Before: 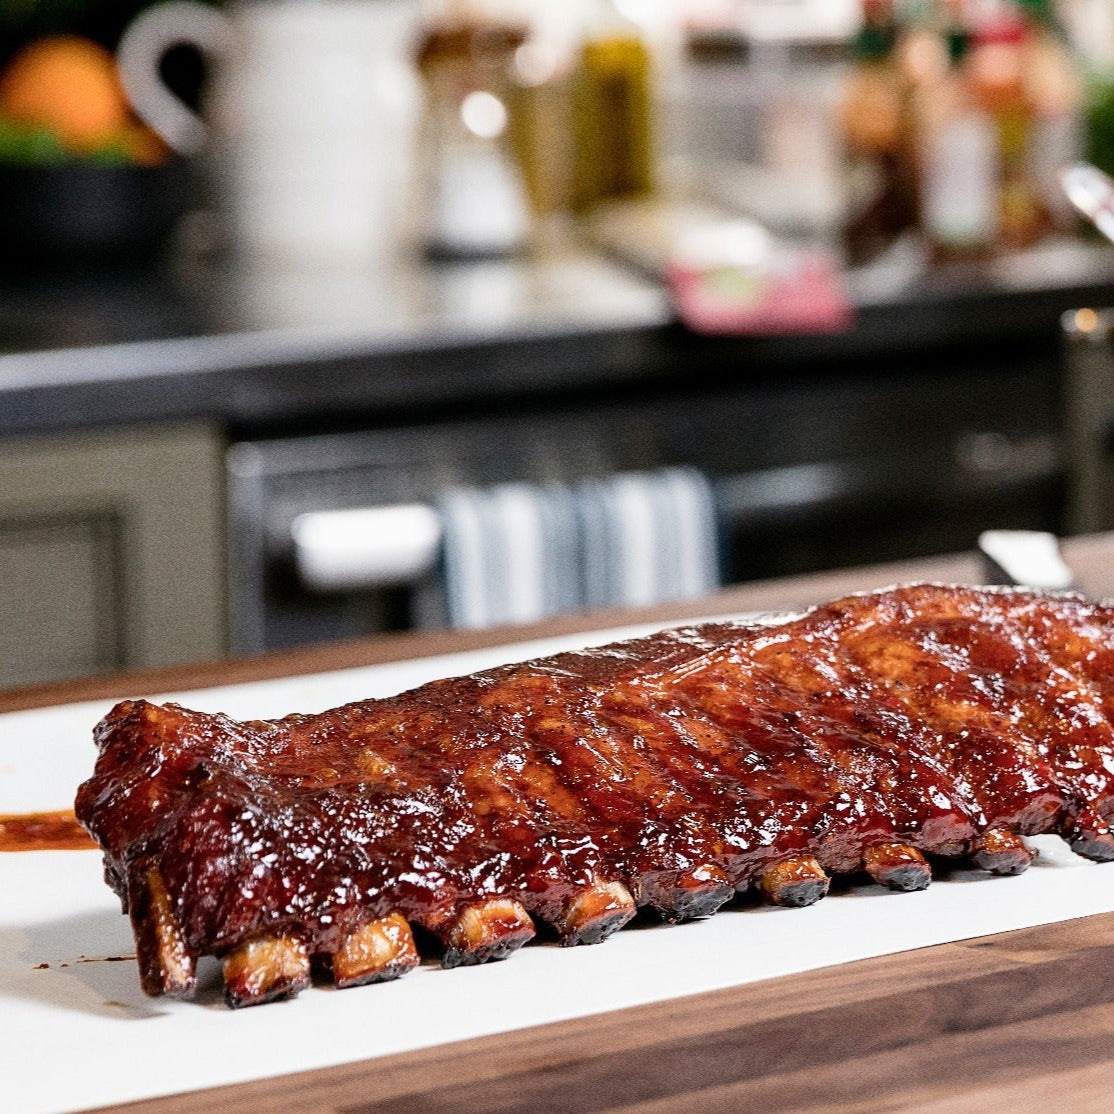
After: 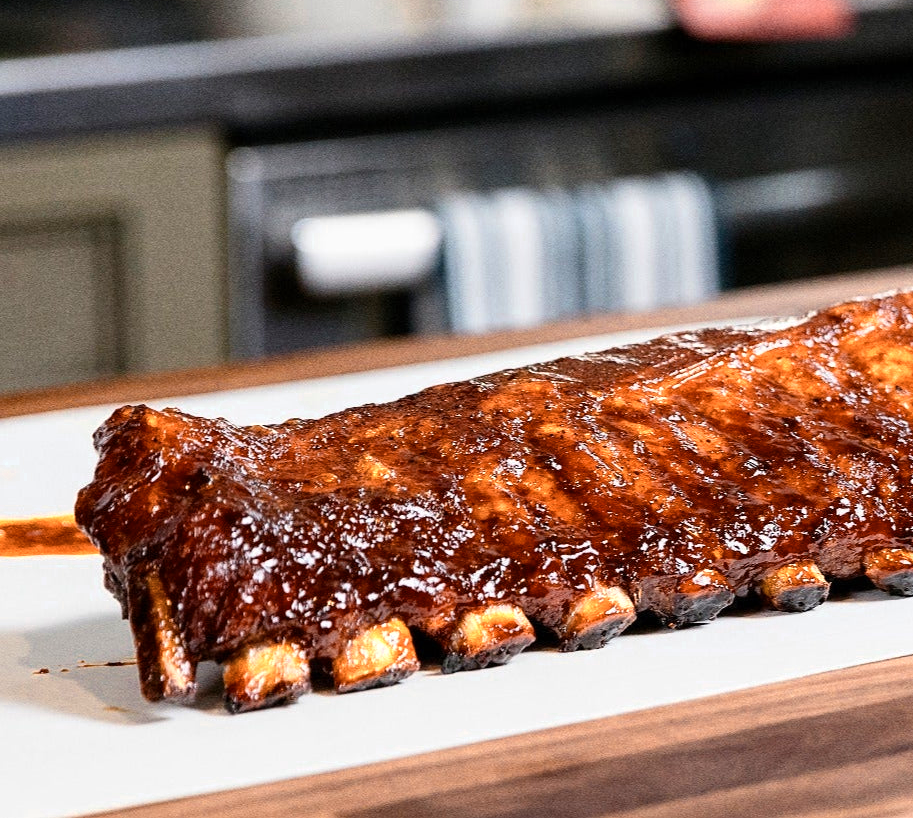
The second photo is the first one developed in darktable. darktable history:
crop: top 26.531%, right 17.959%
color zones: curves: ch0 [(0.018, 0.548) (0.197, 0.654) (0.425, 0.447) (0.605, 0.658) (0.732, 0.579)]; ch1 [(0.105, 0.531) (0.224, 0.531) (0.386, 0.39) (0.618, 0.456) (0.732, 0.456) (0.956, 0.421)]; ch2 [(0.039, 0.583) (0.215, 0.465) (0.399, 0.544) (0.465, 0.548) (0.614, 0.447) (0.724, 0.43) (0.882, 0.623) (0.956, 0.632)]
color balance rgb: perceptual saturation grading › global saturation 20%, global vibrance 20%
